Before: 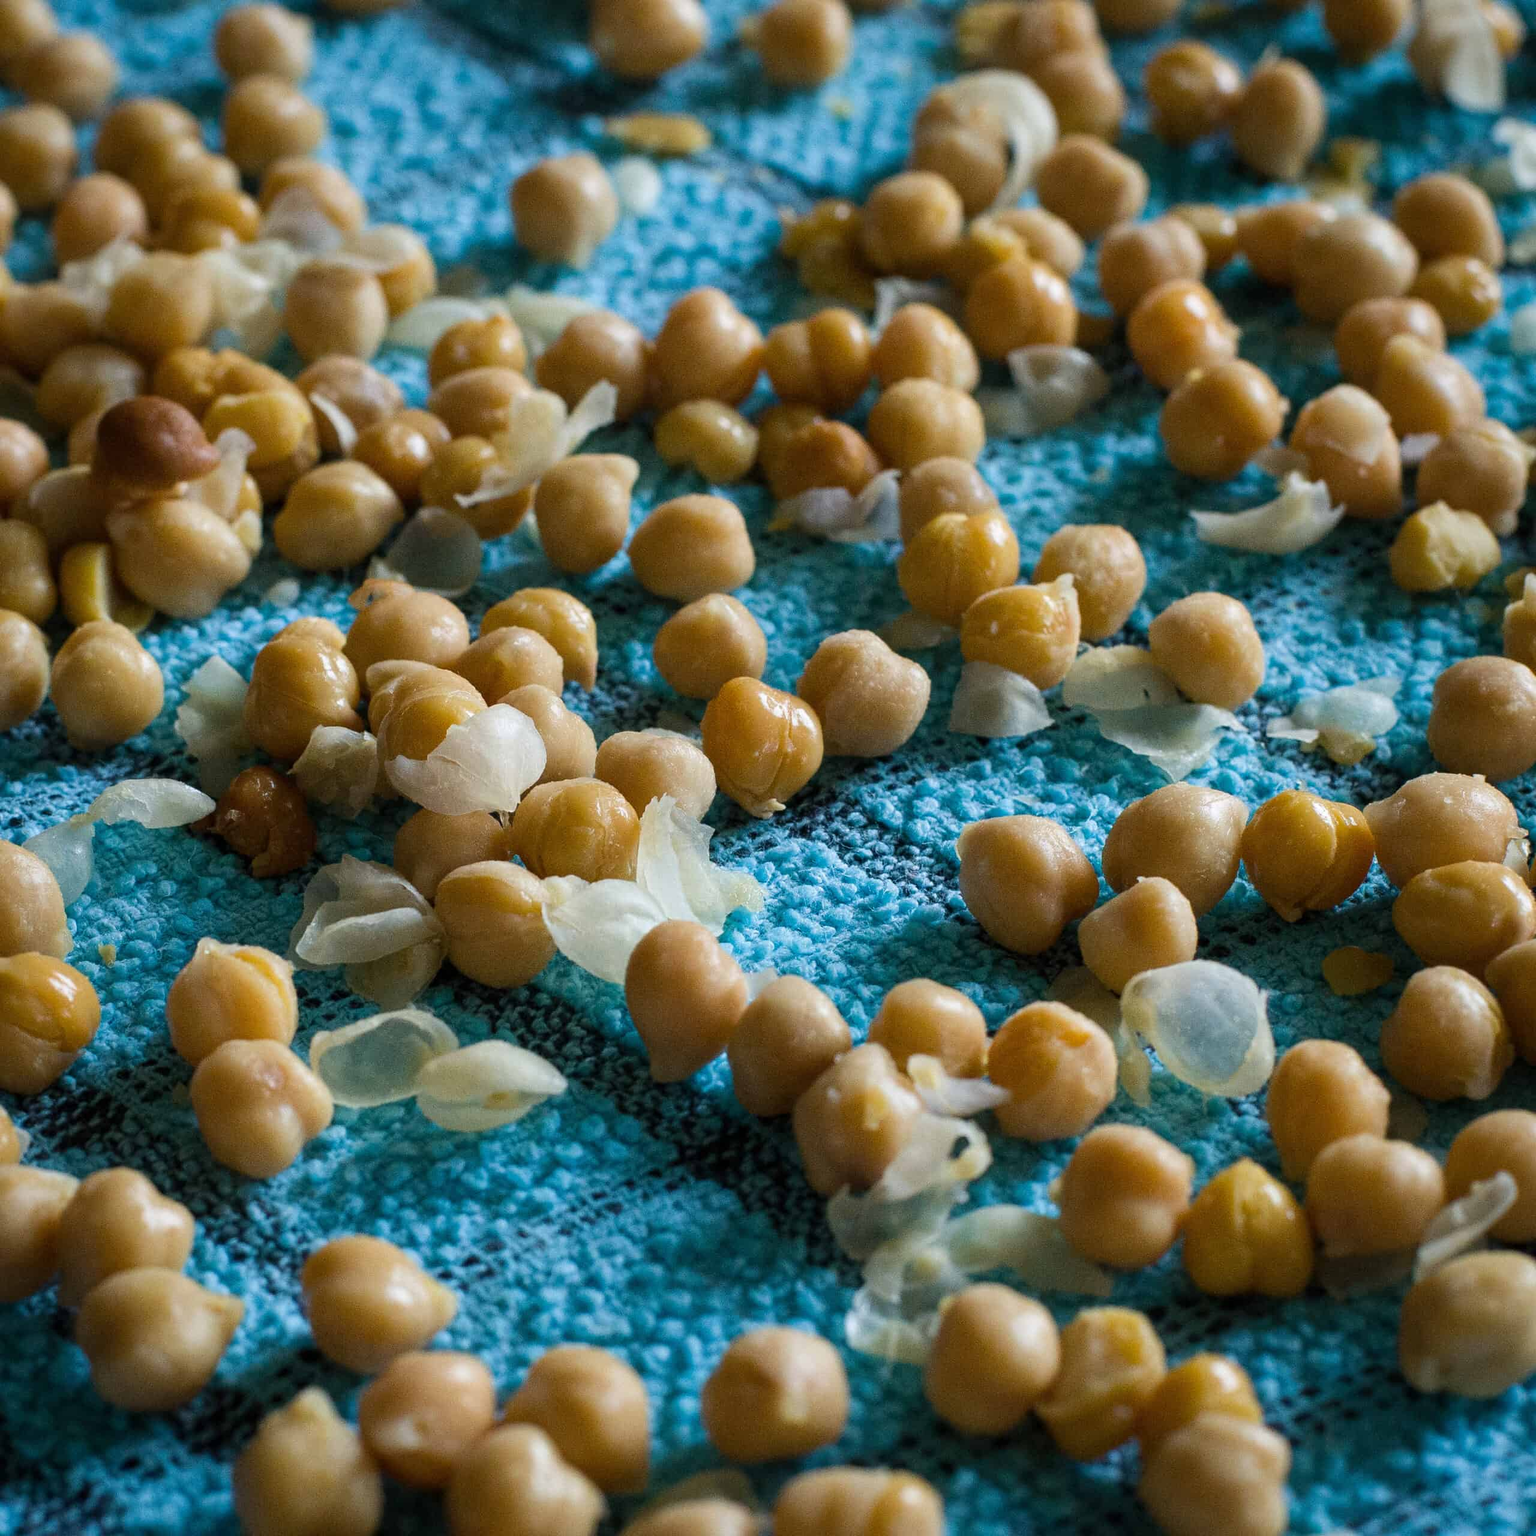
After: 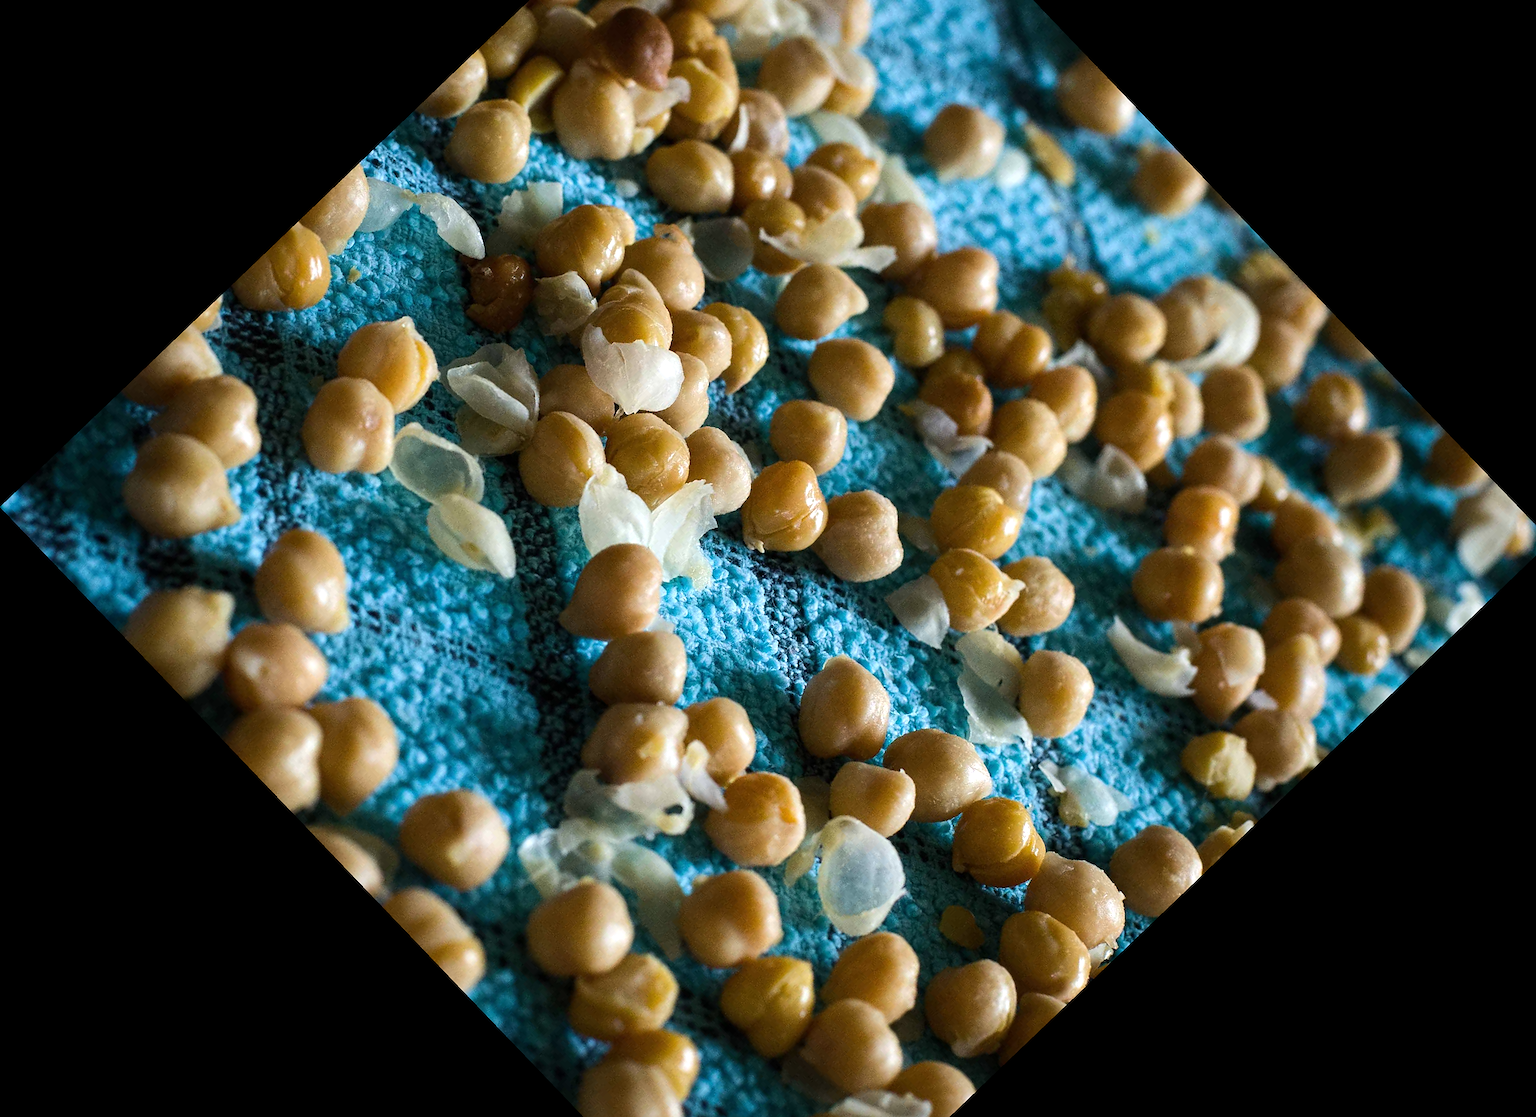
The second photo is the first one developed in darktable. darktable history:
tone equalizer: -8 EV -0.417 EV, -7 EV -0.389 EV, -6 EV -0.333 EV, -5 EV -0.222 EV, -3 EV 0.222 EV, -2 EV 0.333 EV, -1 EV 0.389 EV, +0 EV 0.417 EV, edges refinement/feathering 500, mask exposure compensation -1.57 EV, preserve details no
crop and rotate: angle -46.26°, top 16.234%, right 0.912%, bottom 11.704%
sharpen: radius 1.559, amount 0.373, threshold 1.271
